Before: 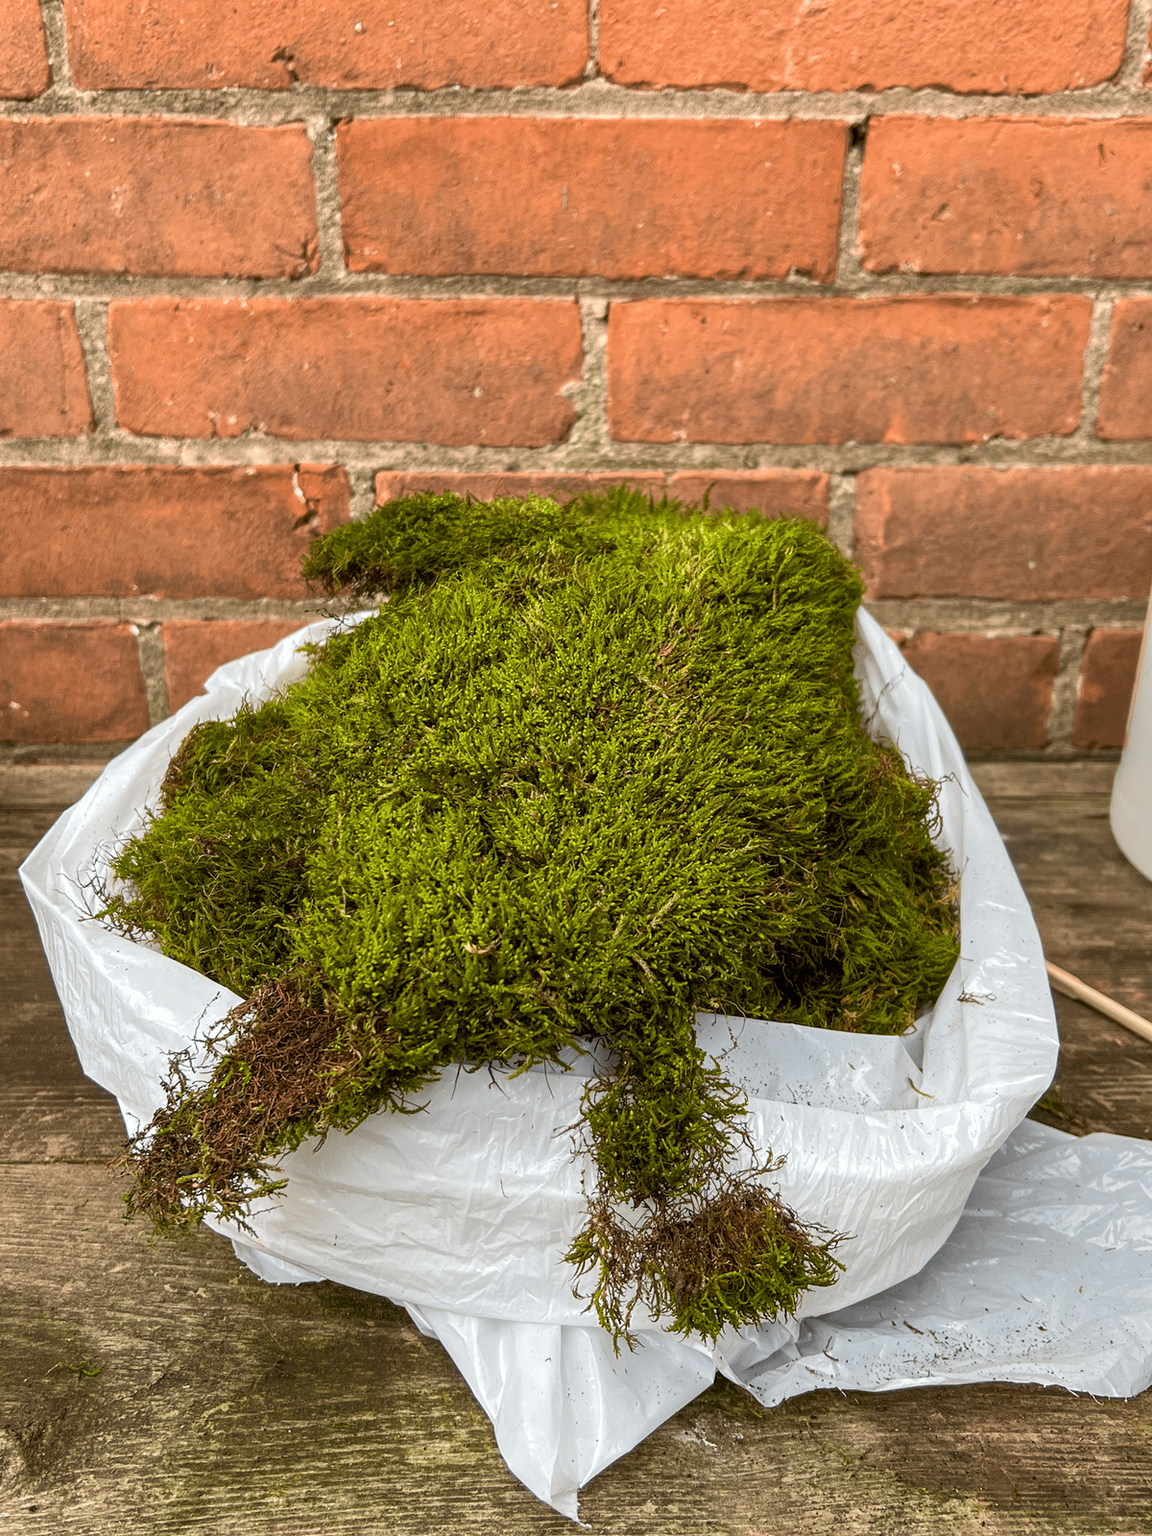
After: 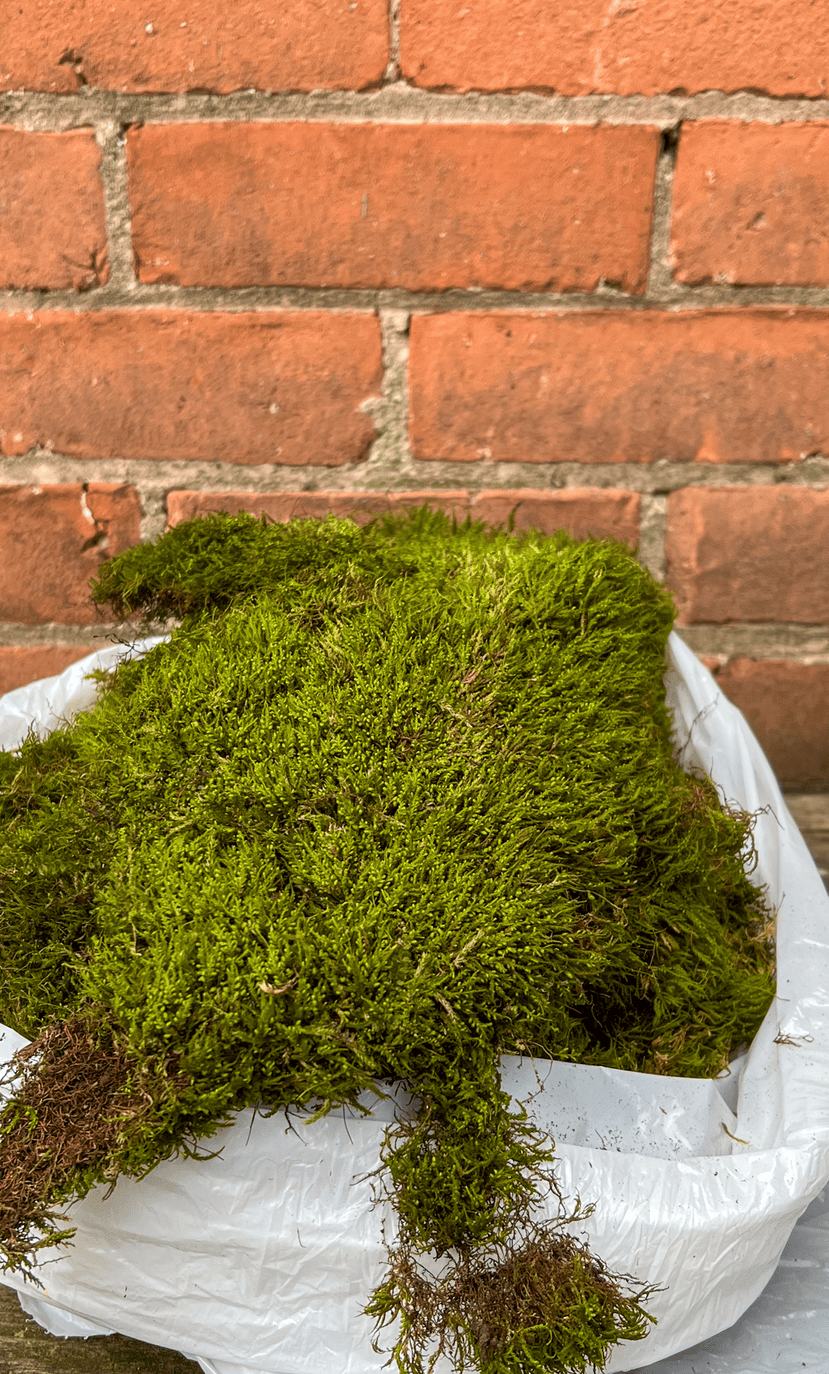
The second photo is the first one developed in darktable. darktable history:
crop: left 18.719%, right 12.179%, bottom 14.087%
